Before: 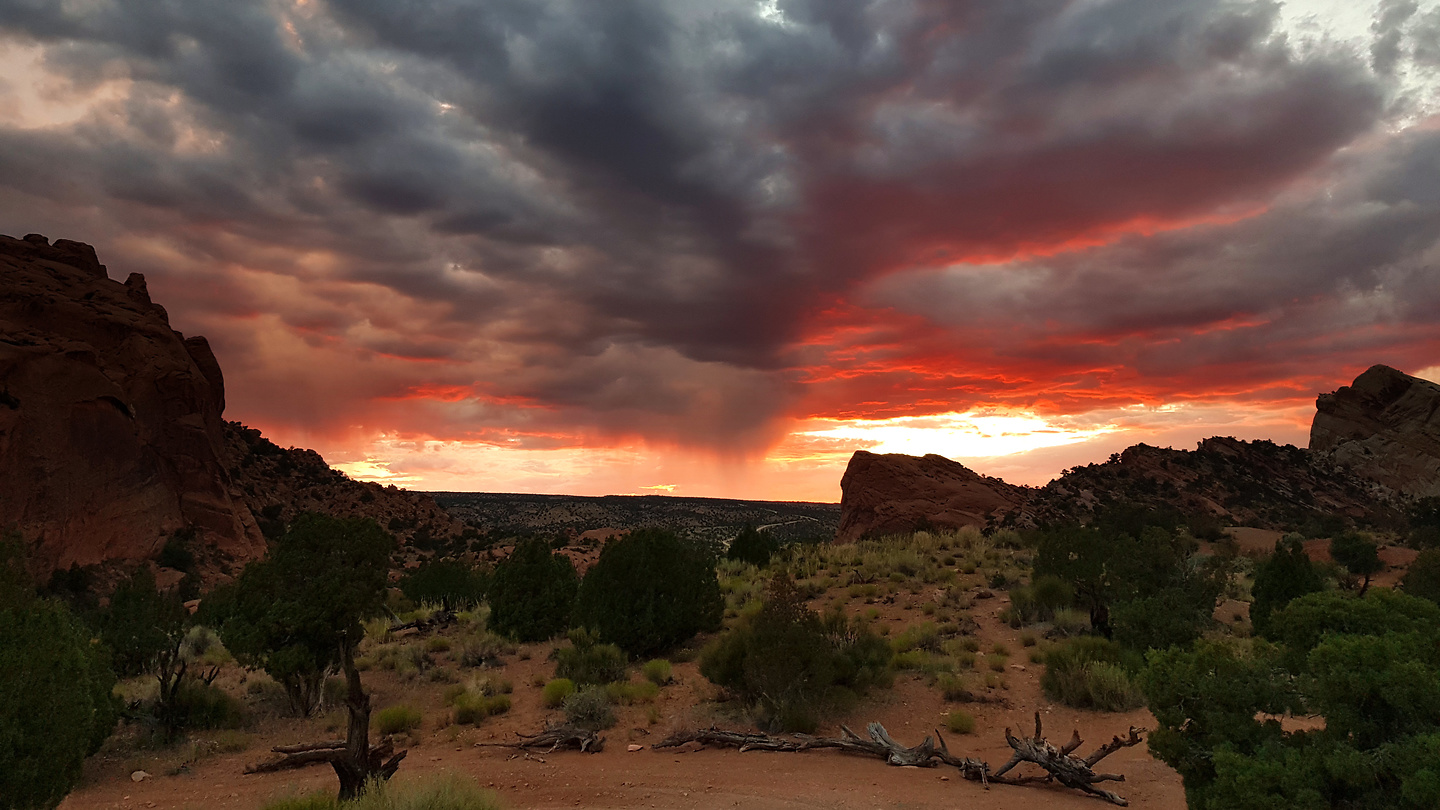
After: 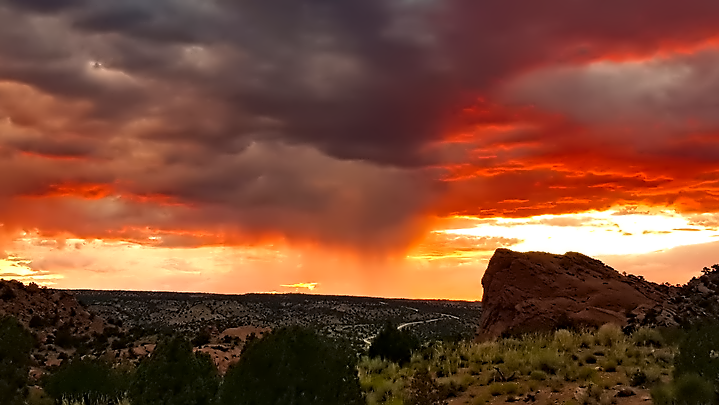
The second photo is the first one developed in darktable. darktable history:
crop: left 25%, top 25%, right 25%, bottom 25%
contrast equalizer: octaves 7, y [[0.5, 0.542, 0.583, 0.625, 0.667, 0.708], [0.5 ×6], [0.5 ×6], [0, 0.033, 0.067, 0.1, 0.133, 0.167], [0, 0.05, 0.1, 0.15, 0.2, 0.25]]
color balance rgb: perceptual saturation grading › global saturation 25%, global vibrance 20%
